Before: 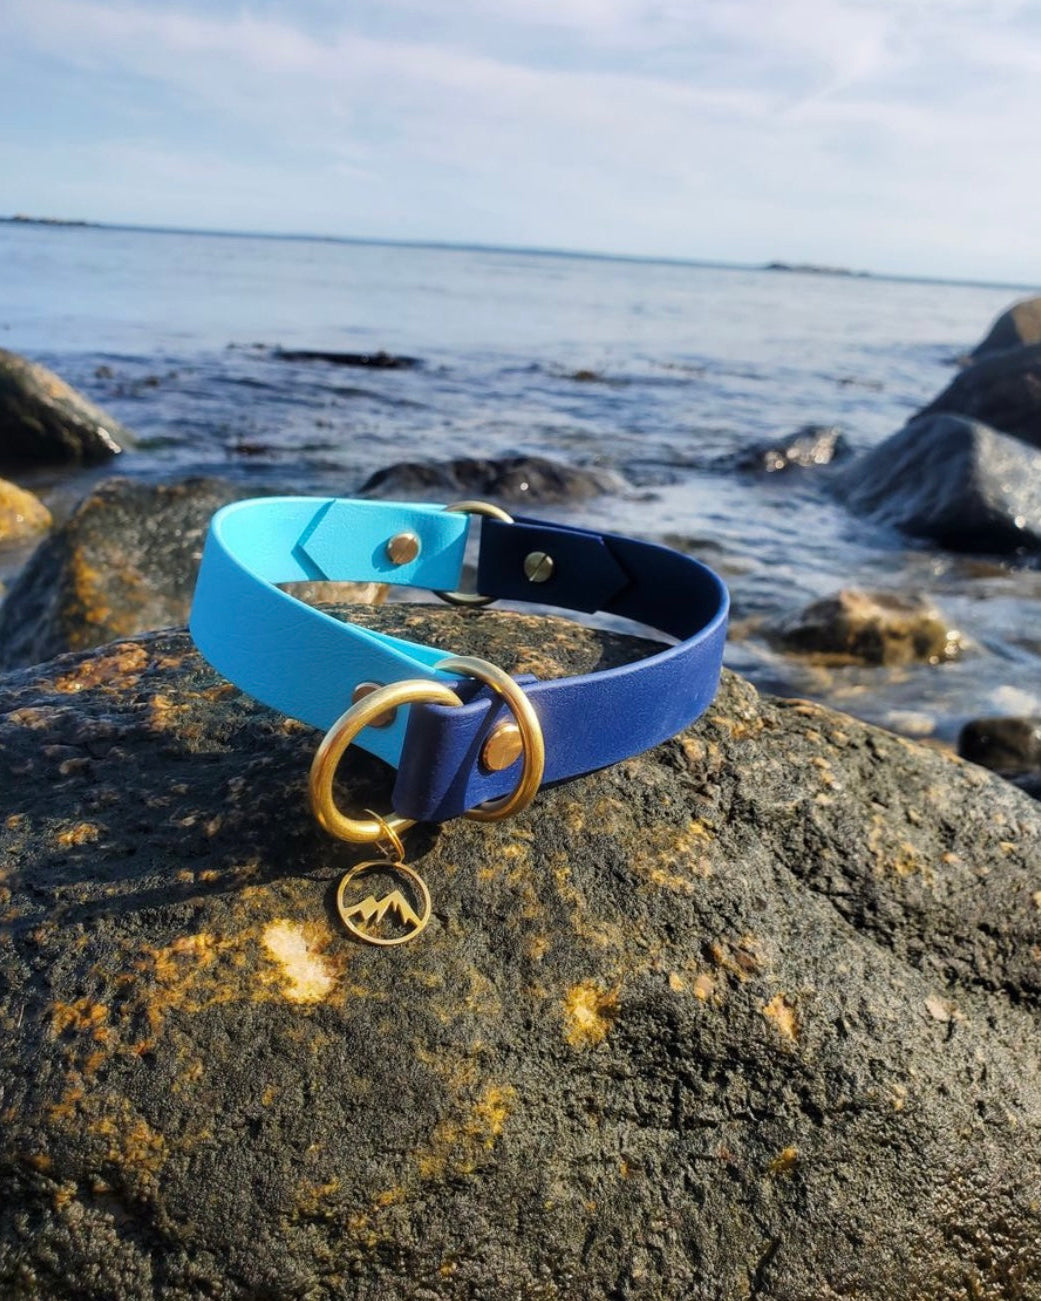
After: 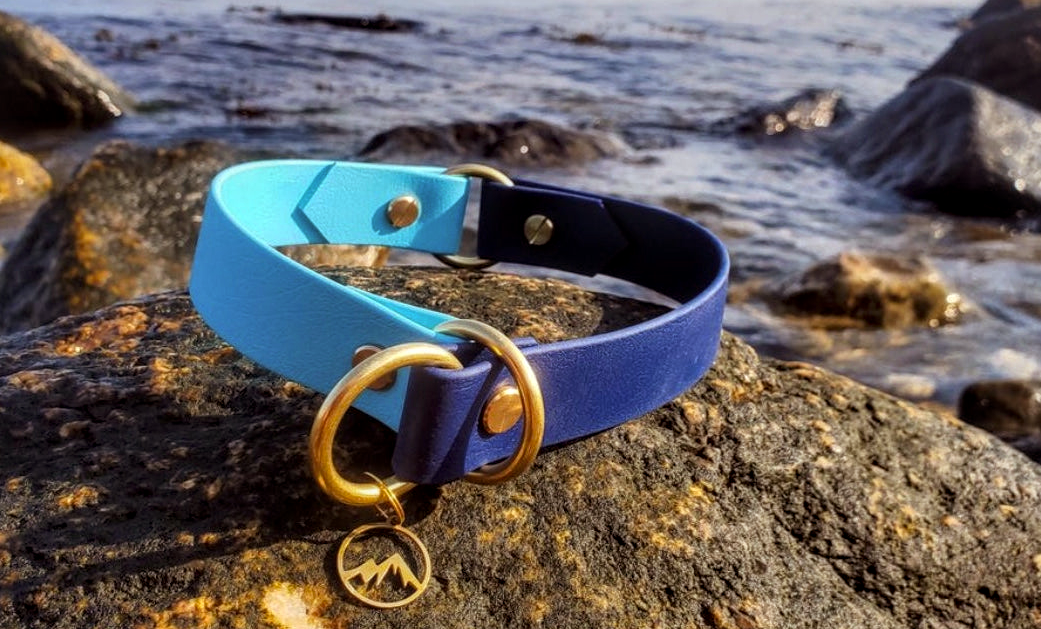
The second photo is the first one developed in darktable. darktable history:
rgb levels: mode RGB, independent channels, levels [[0, 0.5, 1], [0, 0.521, 1], [0, 0.536, 1]]
local contrast: on, module defaults
crop and rotate: top 26.056%, bottom 25.543%
